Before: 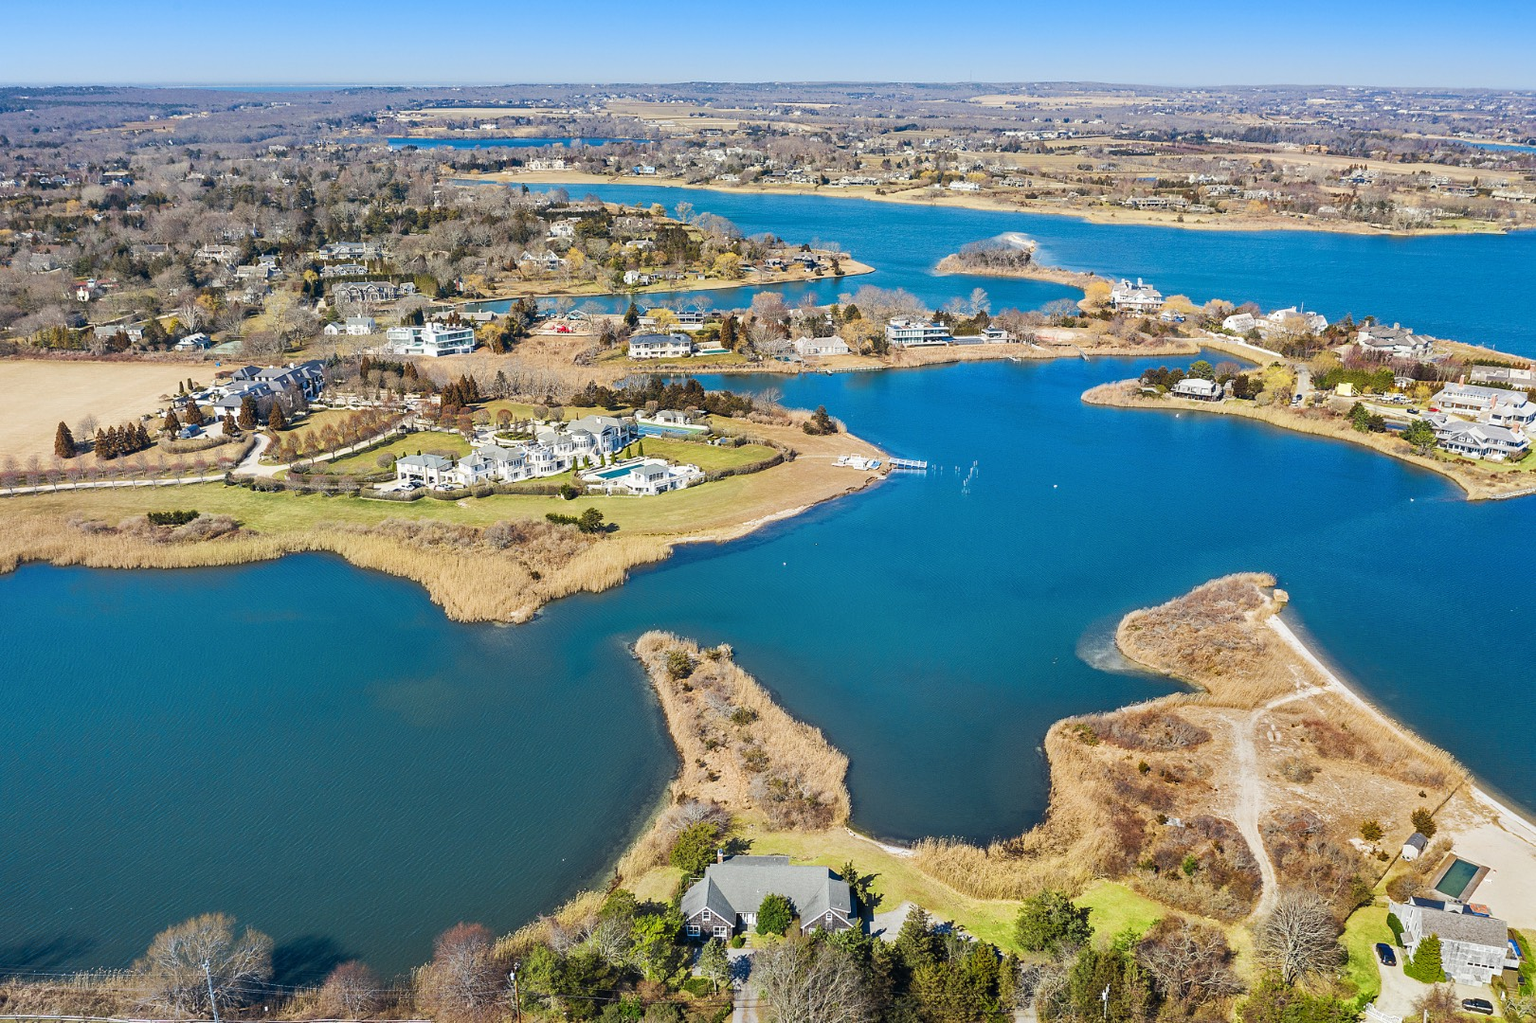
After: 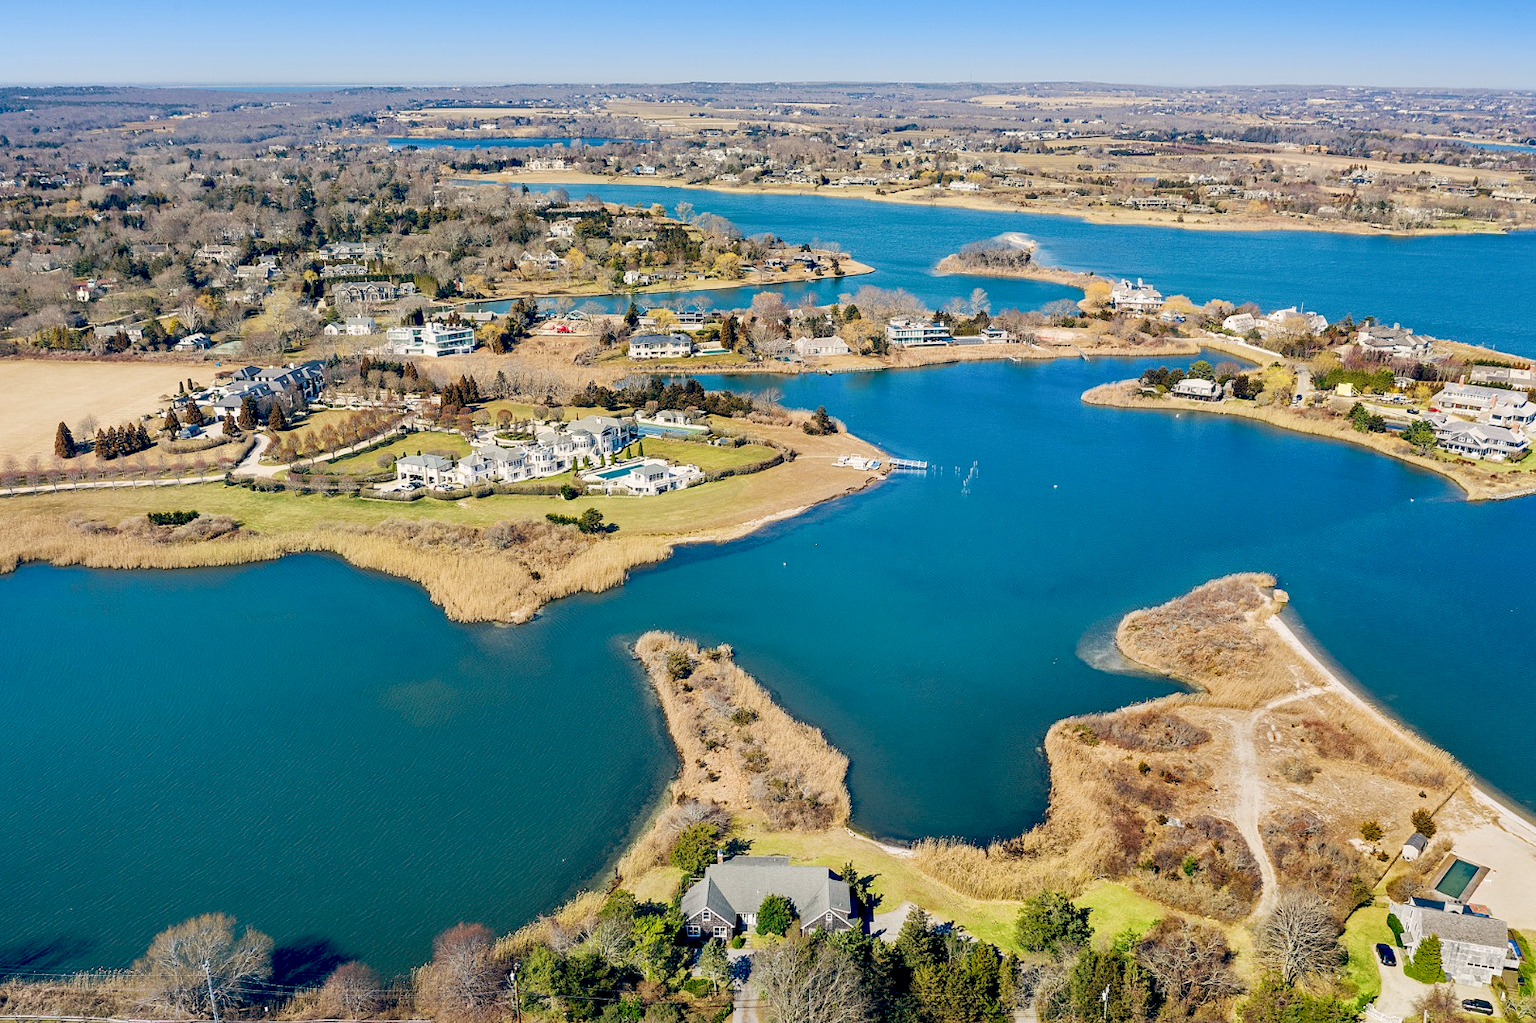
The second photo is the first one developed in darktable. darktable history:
white balance: emerald 1
color balance: lift [0.975, 0.993, 1, 1.015], gamma [1.1, 1, 1, 0.945], gain [1, 1.04, 1, 0.95]
rotate and perspective: automatic cropping original format, crop left 0, crop top 0
